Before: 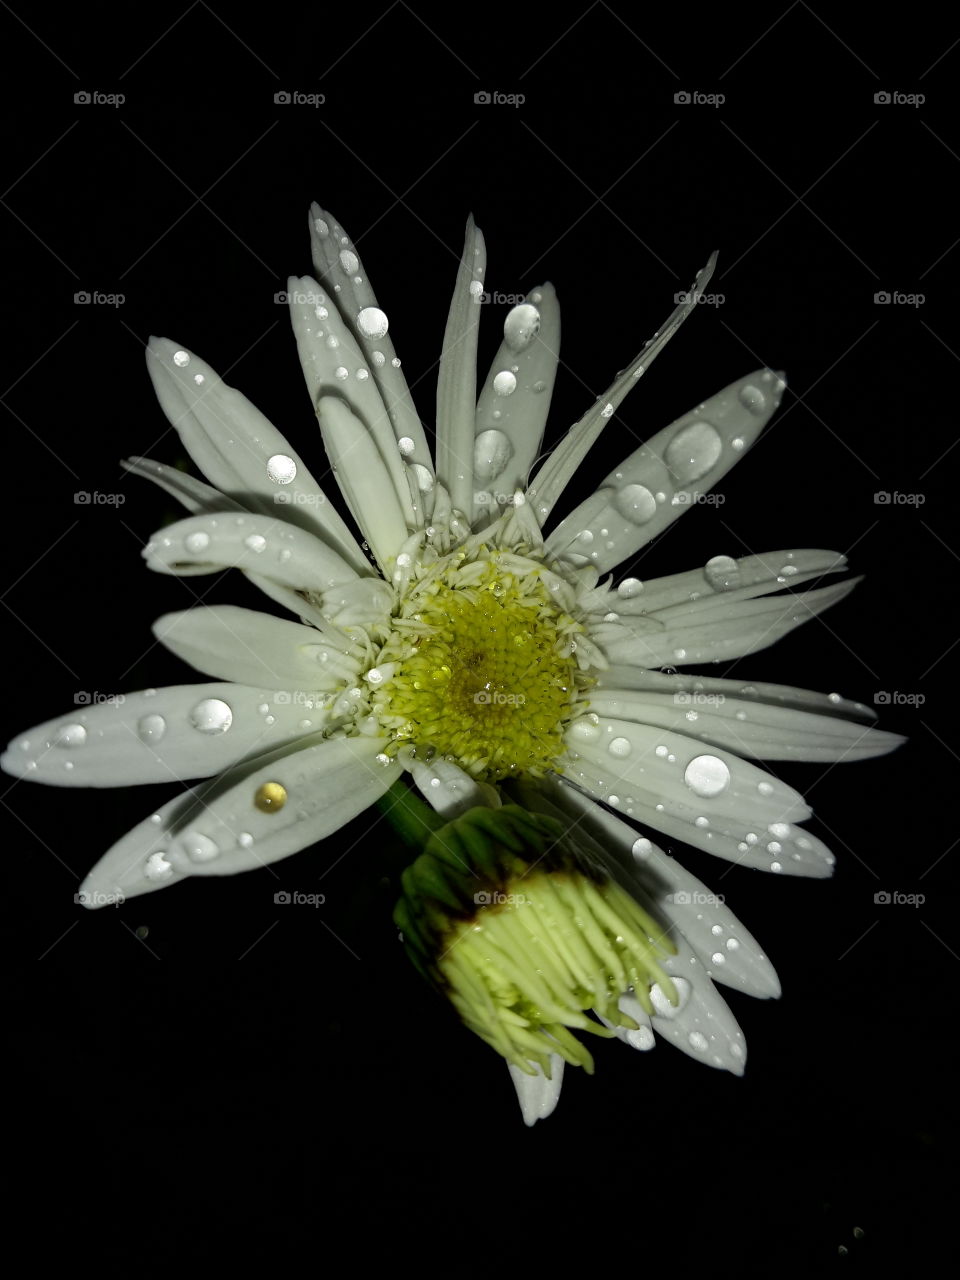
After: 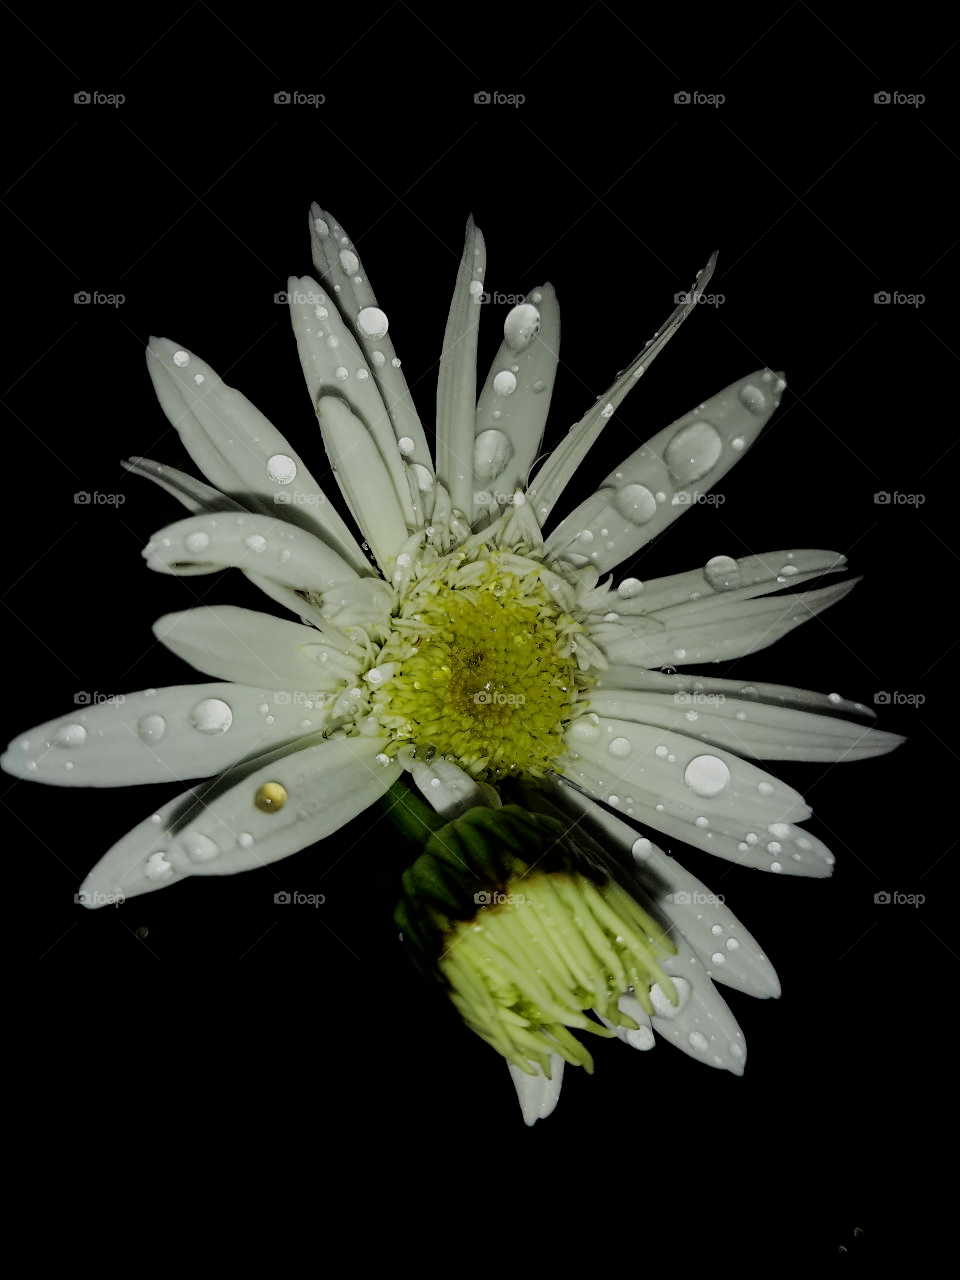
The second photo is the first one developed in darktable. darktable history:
filmic rgb: black relative exposure -7.32 EV, white relative exposure 5.09 EV, hardness 3.2
sharpen: amount 0.2
